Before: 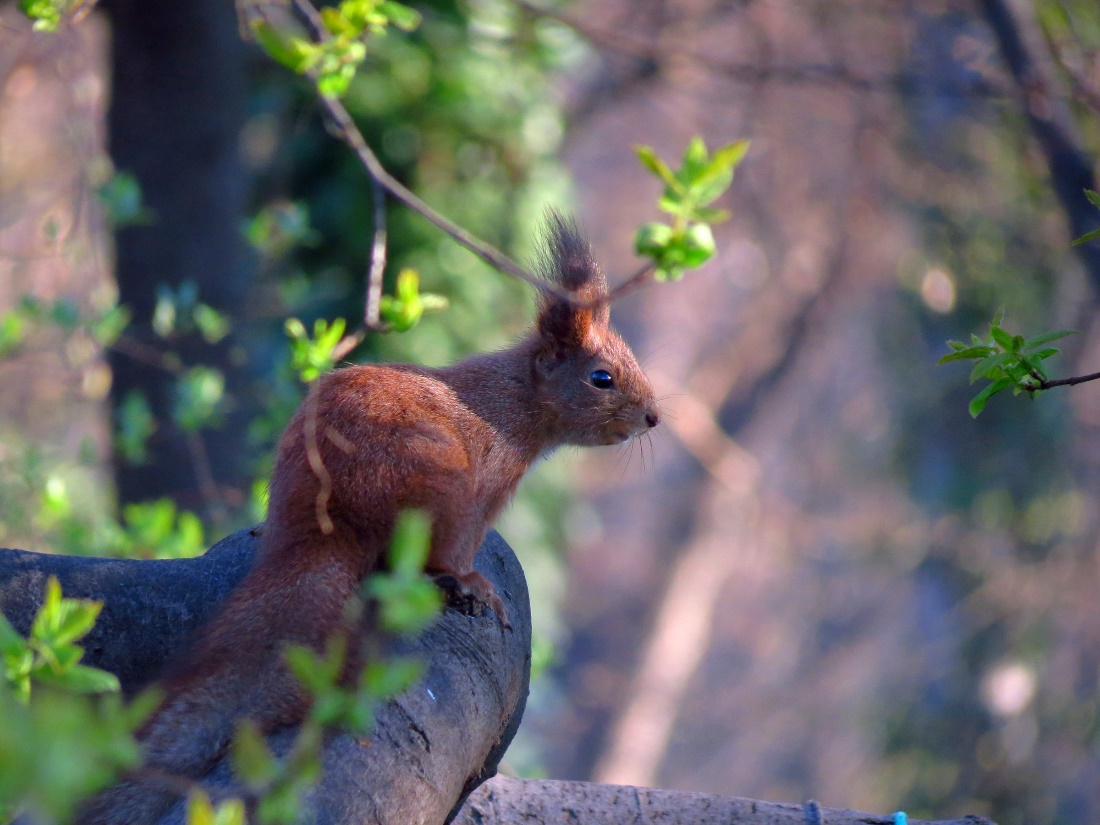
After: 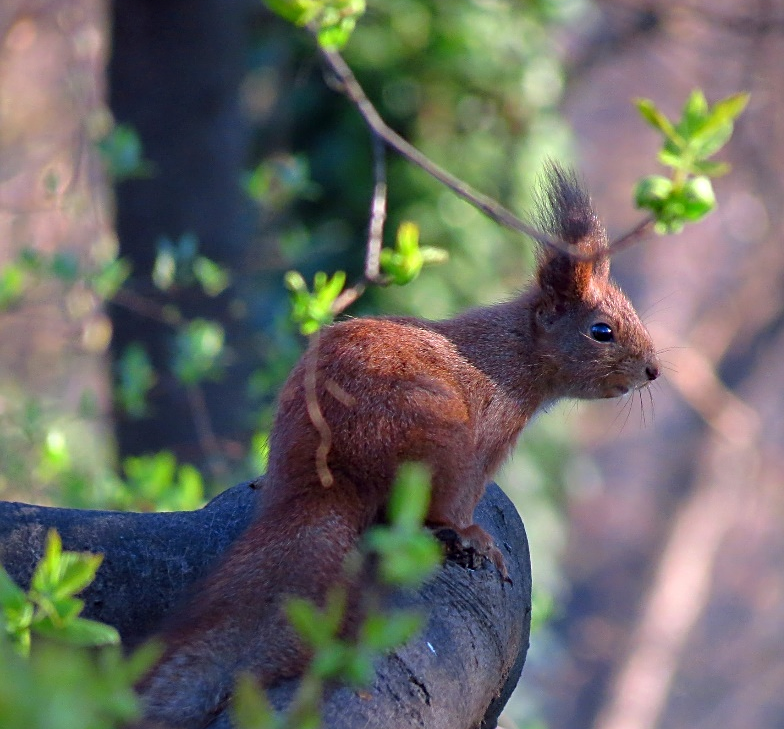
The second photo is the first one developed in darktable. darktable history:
sharpen: on, module defaults
crop: top 5.803%, right 27.864%, bottom 5.804%
